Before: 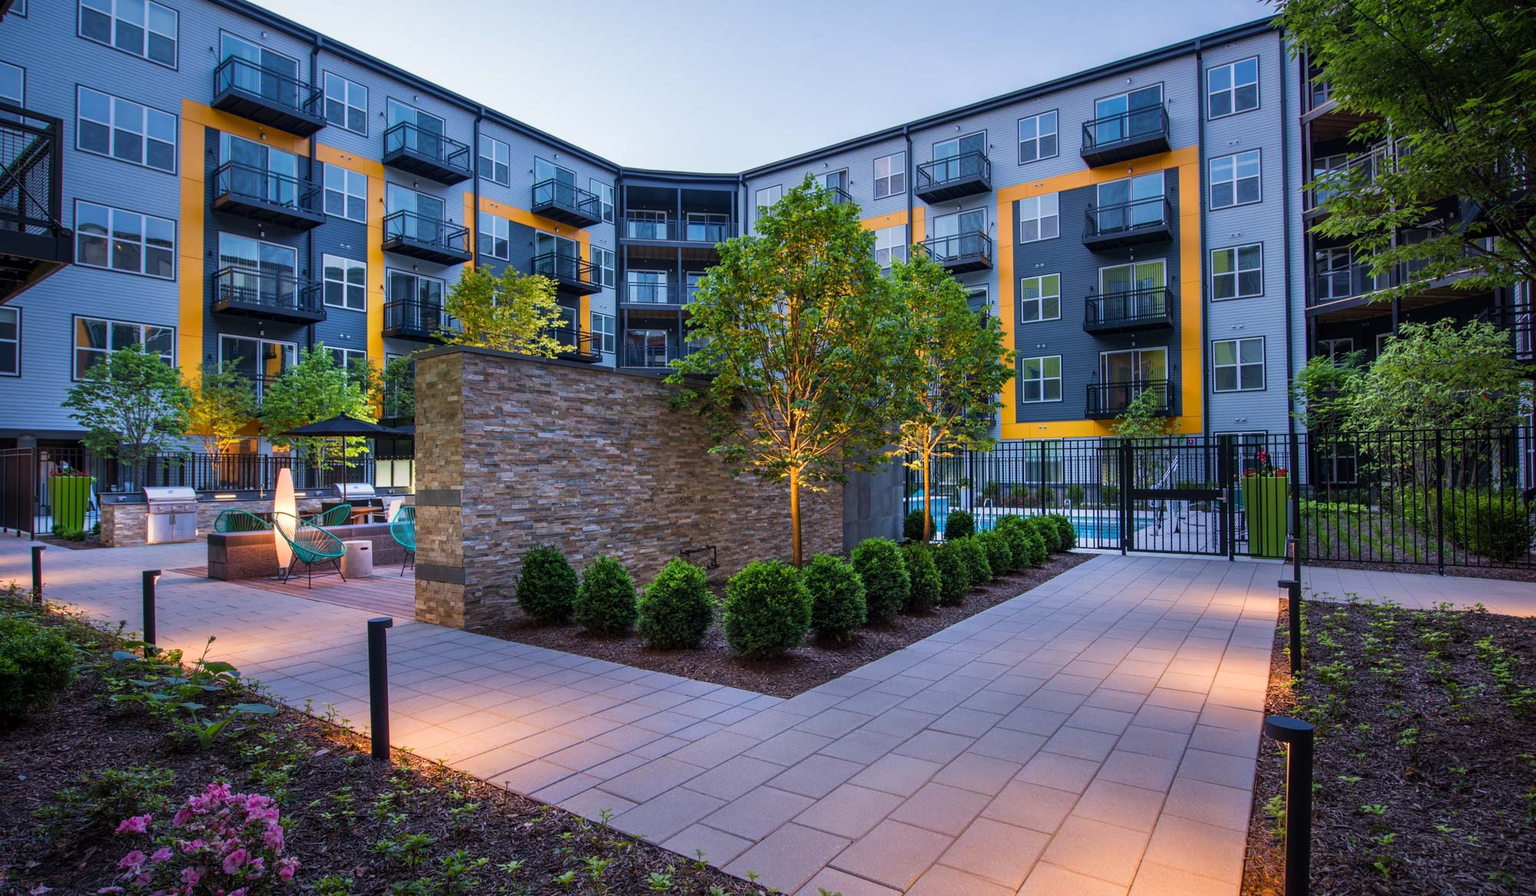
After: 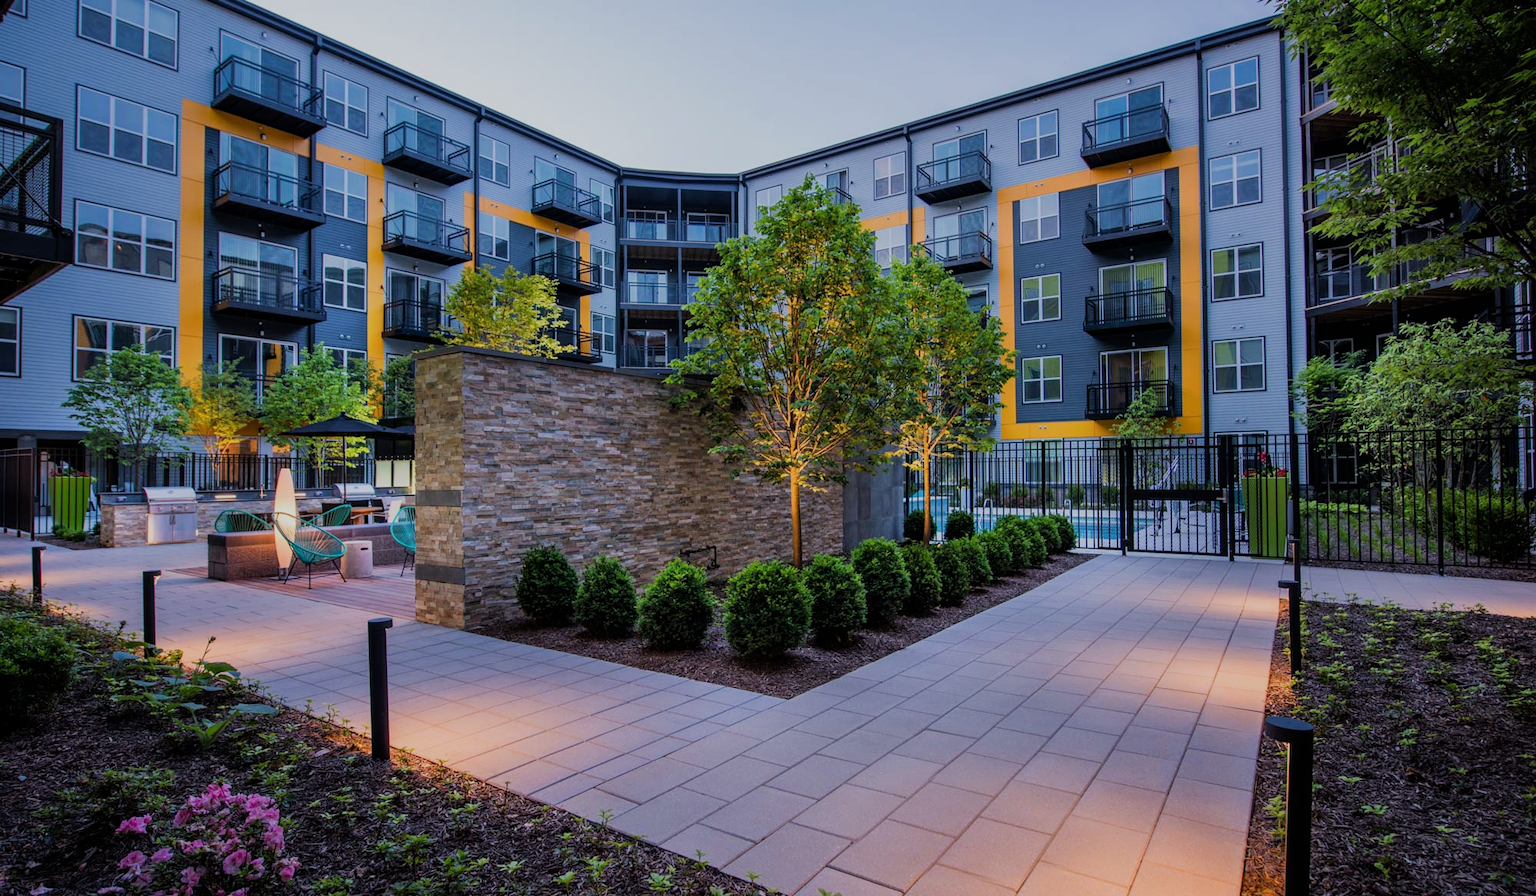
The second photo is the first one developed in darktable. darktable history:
filmic rgb: black relative exposure -7.65 EV, white relative exposure 4.56 EV, hardness 3.61, contrast 0.992
